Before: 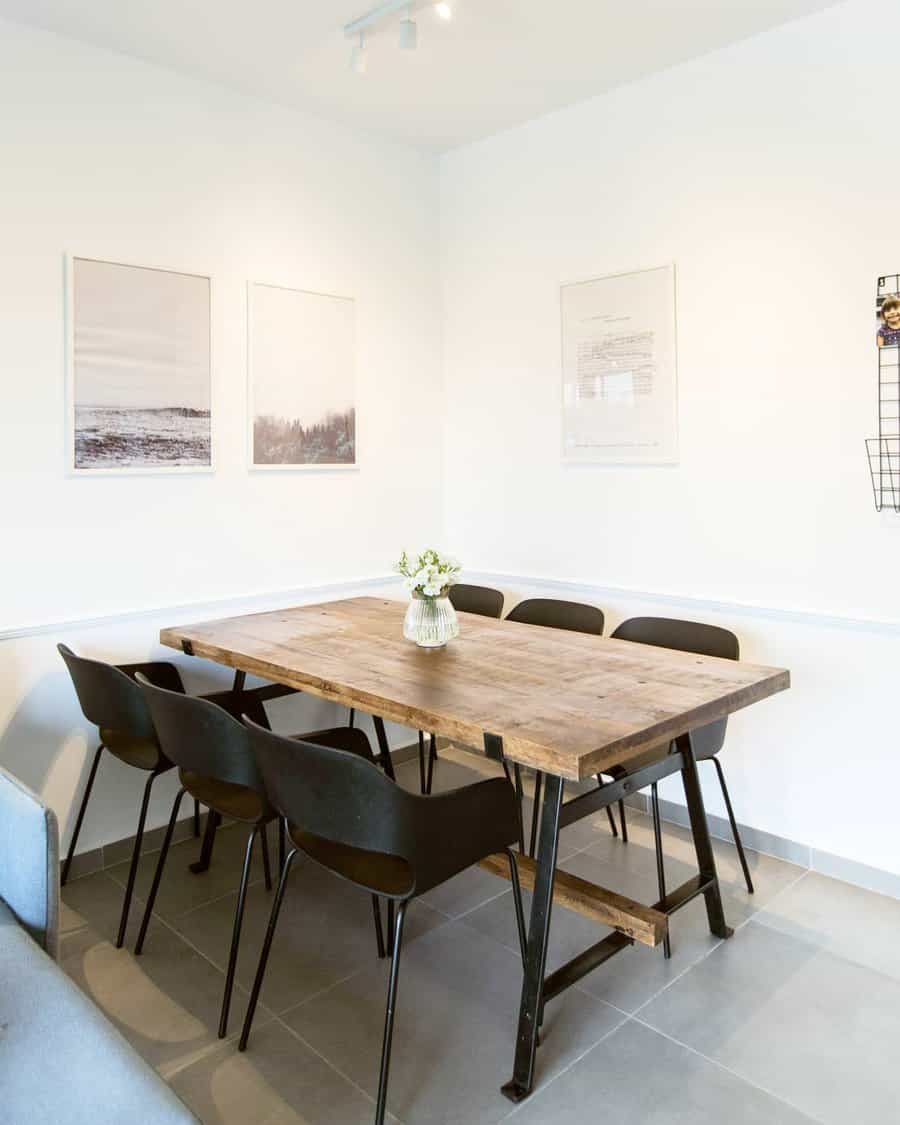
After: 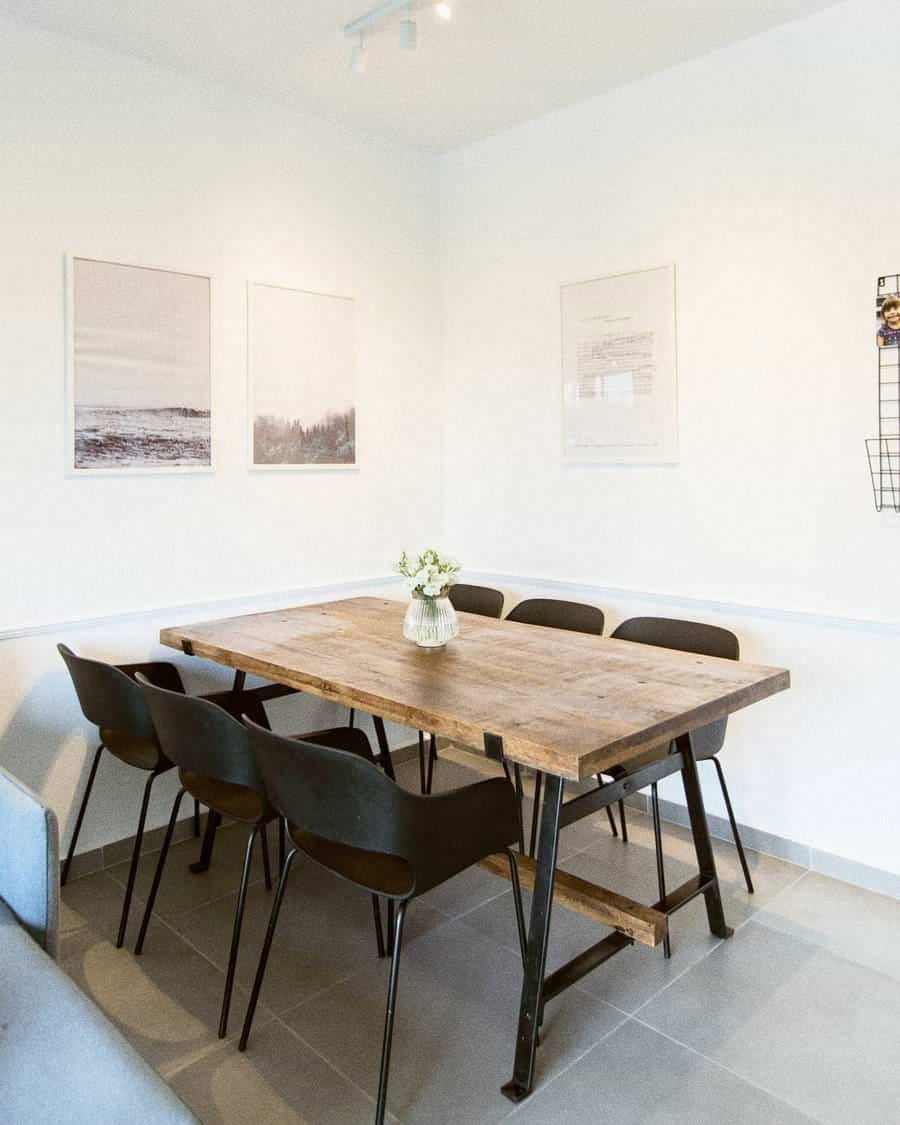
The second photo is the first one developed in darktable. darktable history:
exposure: exposure -0.064 EV, compensate highlight preservation false
grain: coarseness 0.09 ISO
